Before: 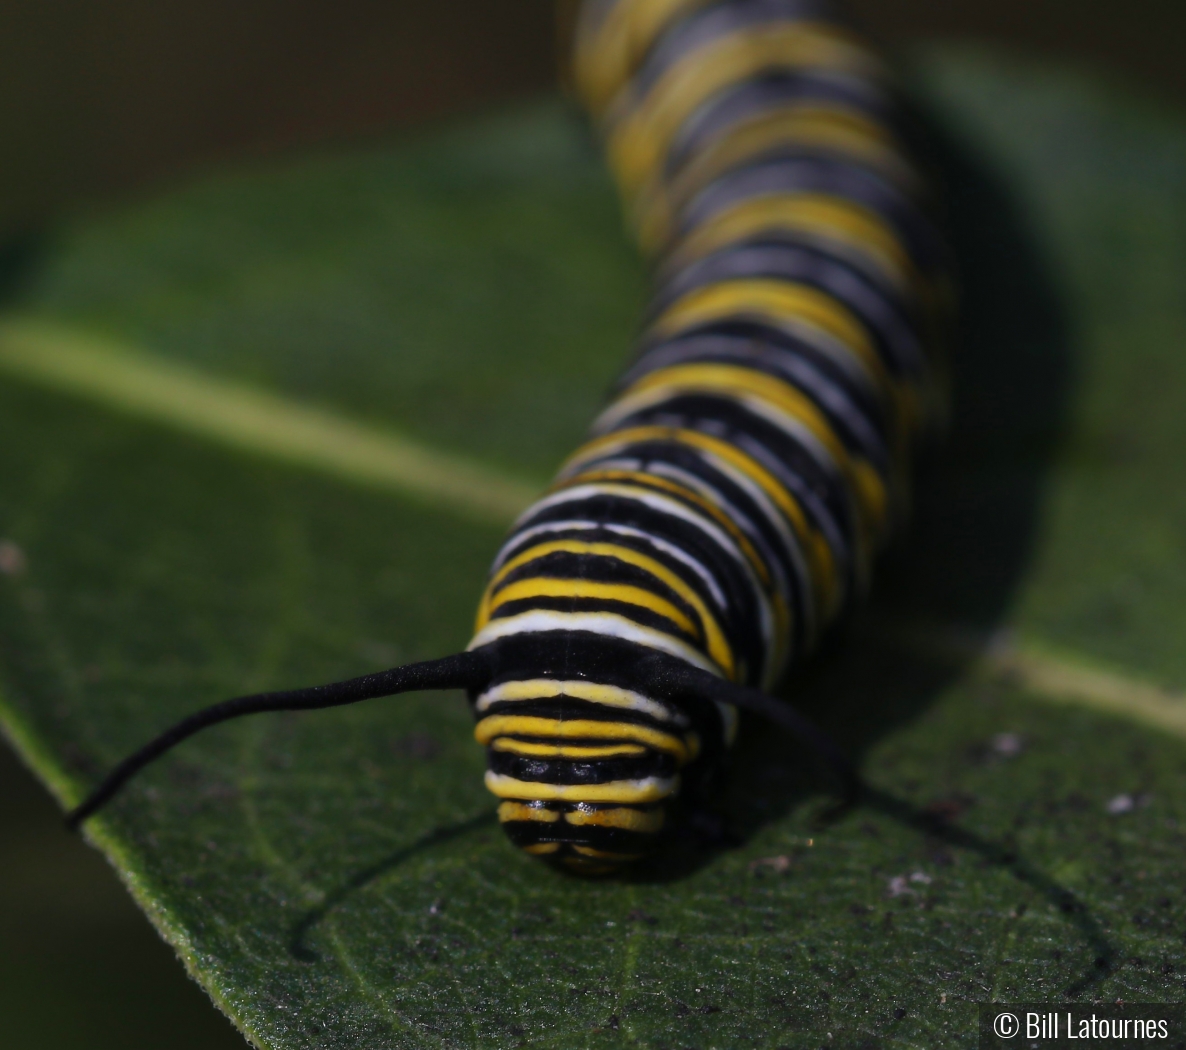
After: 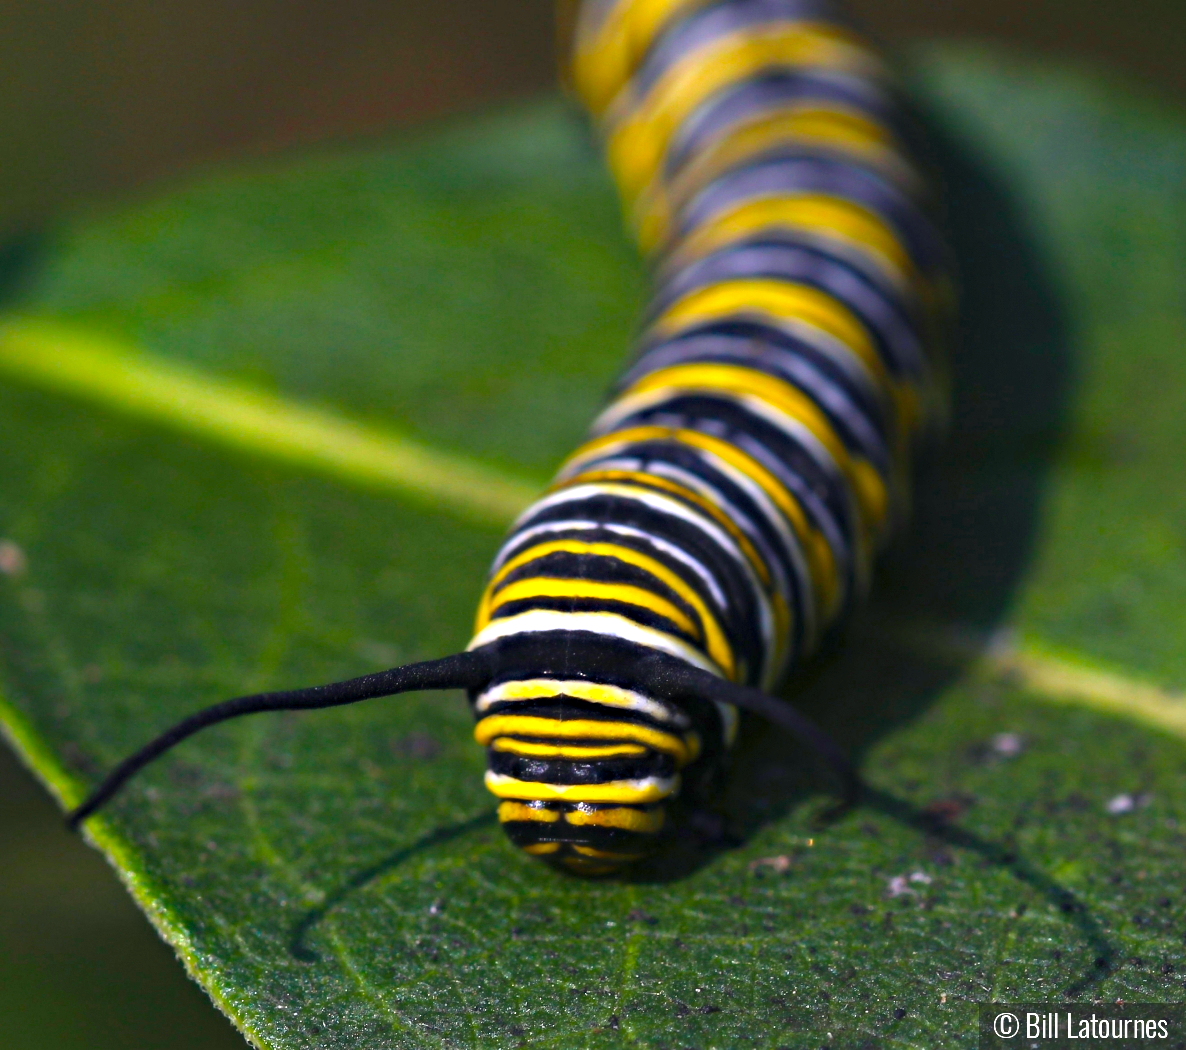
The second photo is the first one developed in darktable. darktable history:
exposure: black level correction 0, exposure 1.448 EV, compensate highlight preservation false
color balance rgb: linear chroma grading › global chroma 1.532%, linear chroma grading › mid-tones -0.887%, perceptual saturation grading › global saturation 31.098%, global vibrance 20%
haze removal: compatibility mode true, adaptive false
